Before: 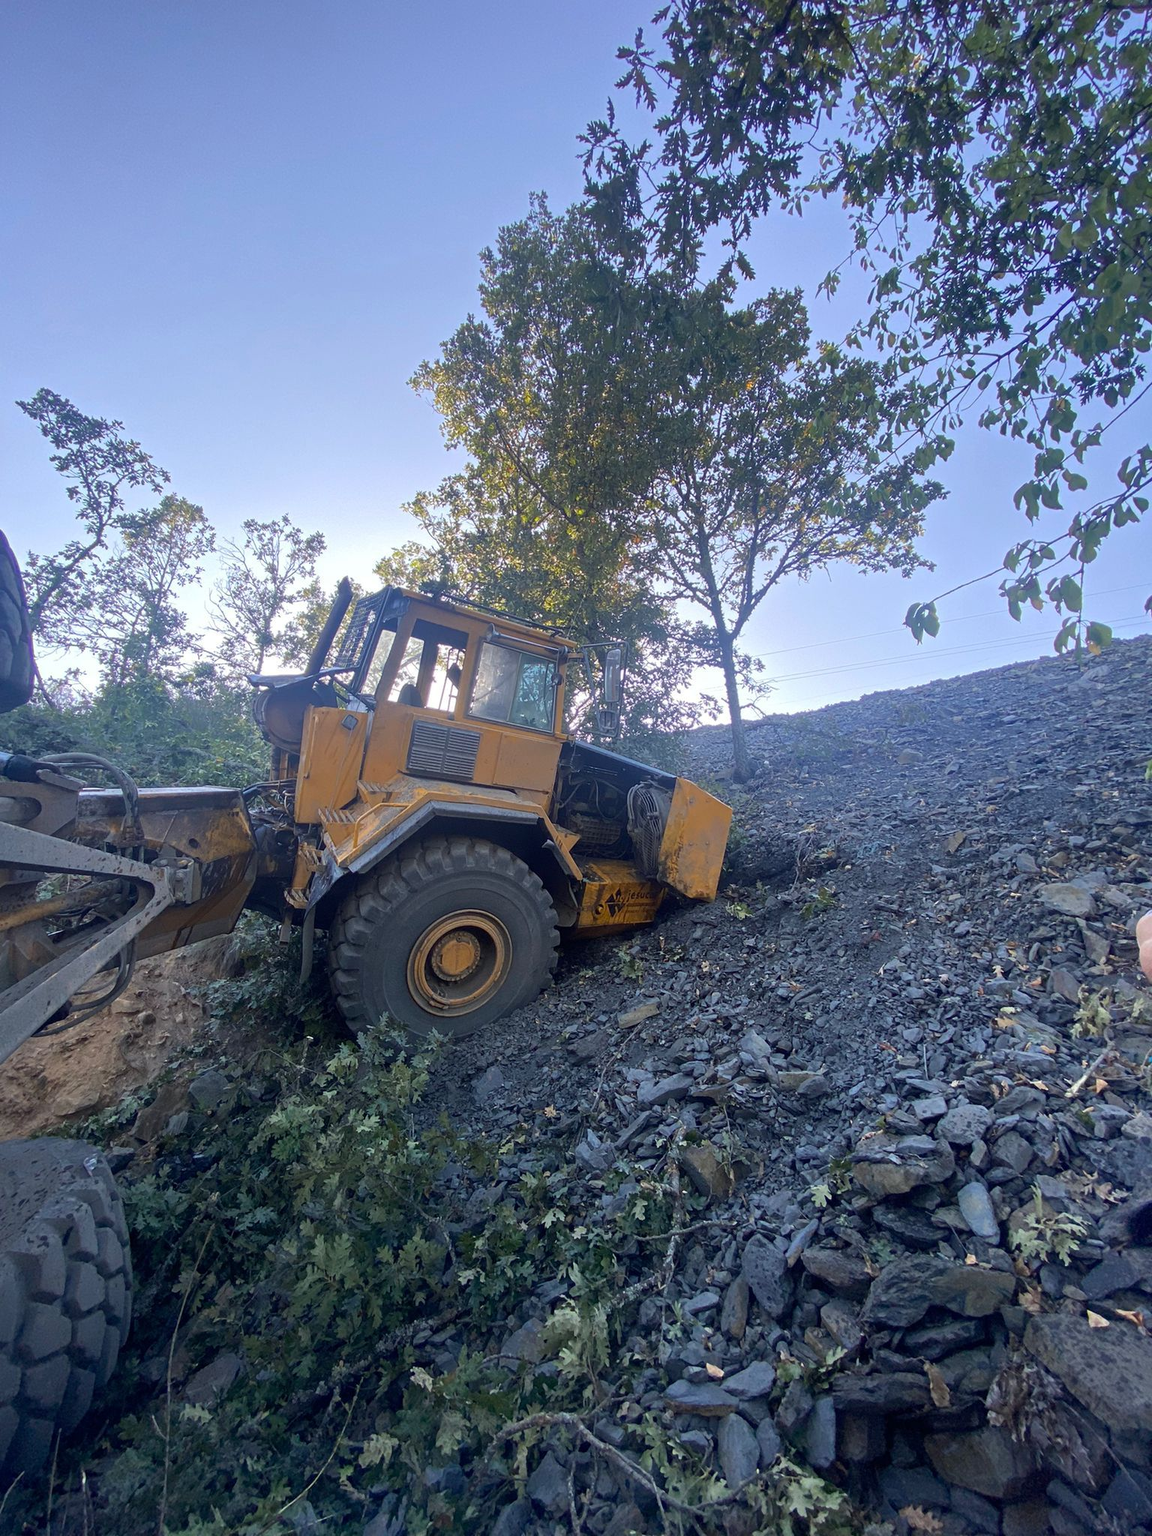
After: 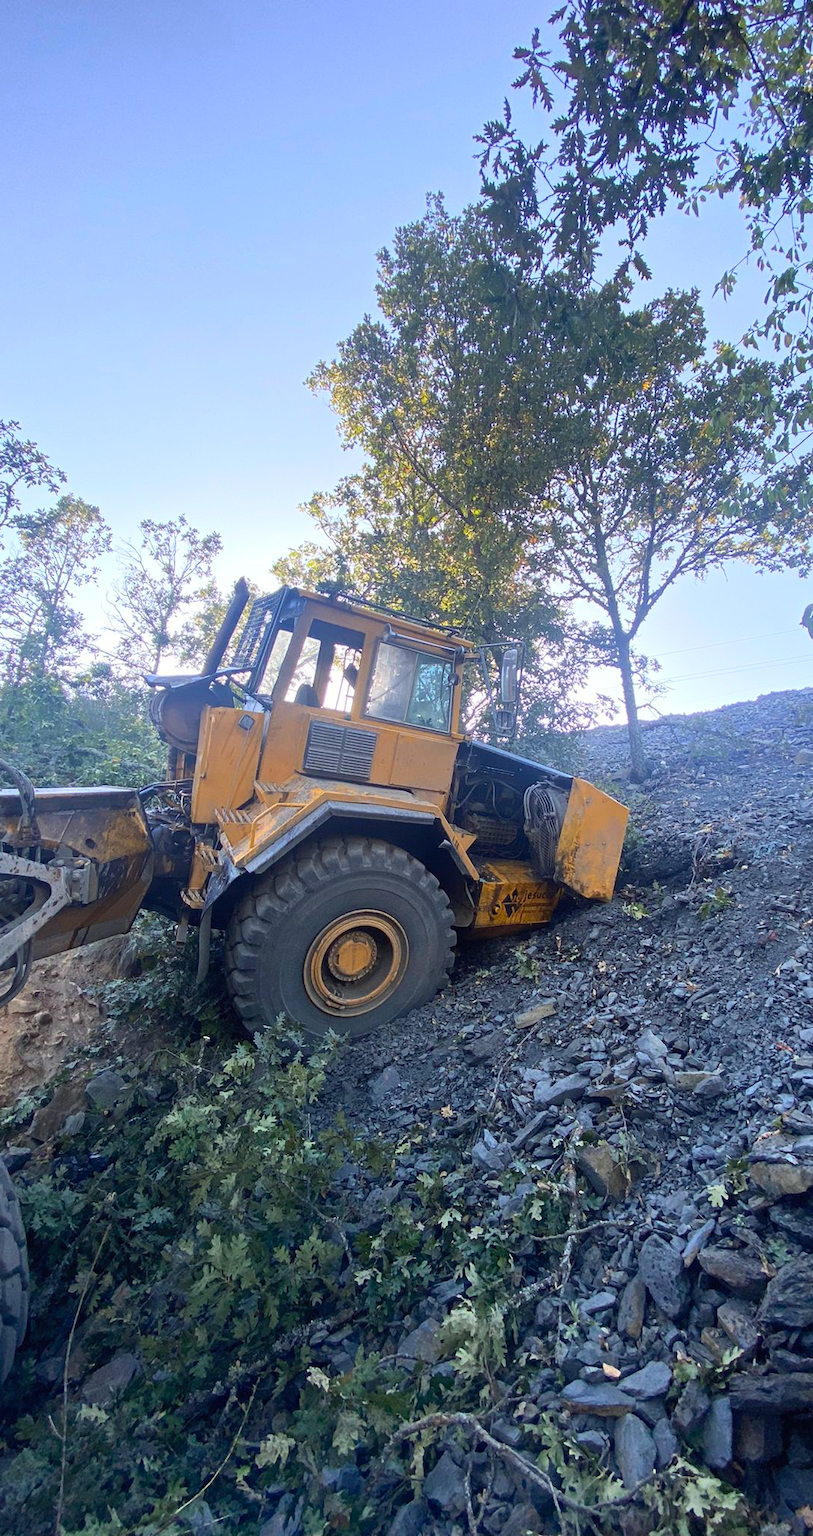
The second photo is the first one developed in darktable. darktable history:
crop and rotate: left 8.988%, right 20.398%
contrast brightness saturation: contrast 0.2, brightness 0.159, saturation 0.218
